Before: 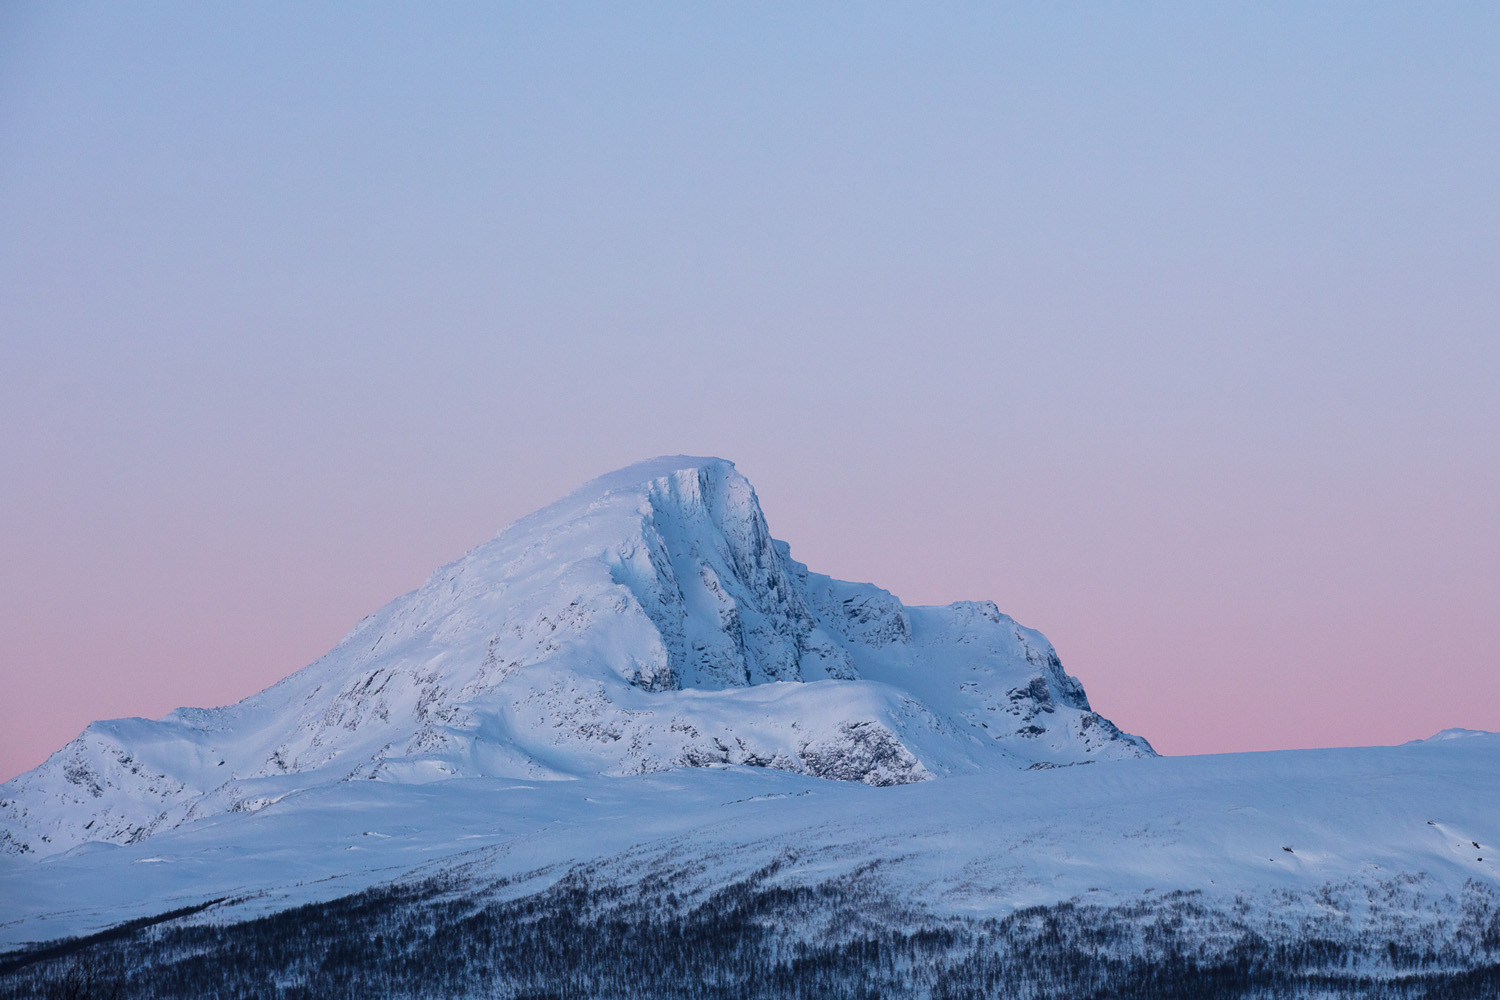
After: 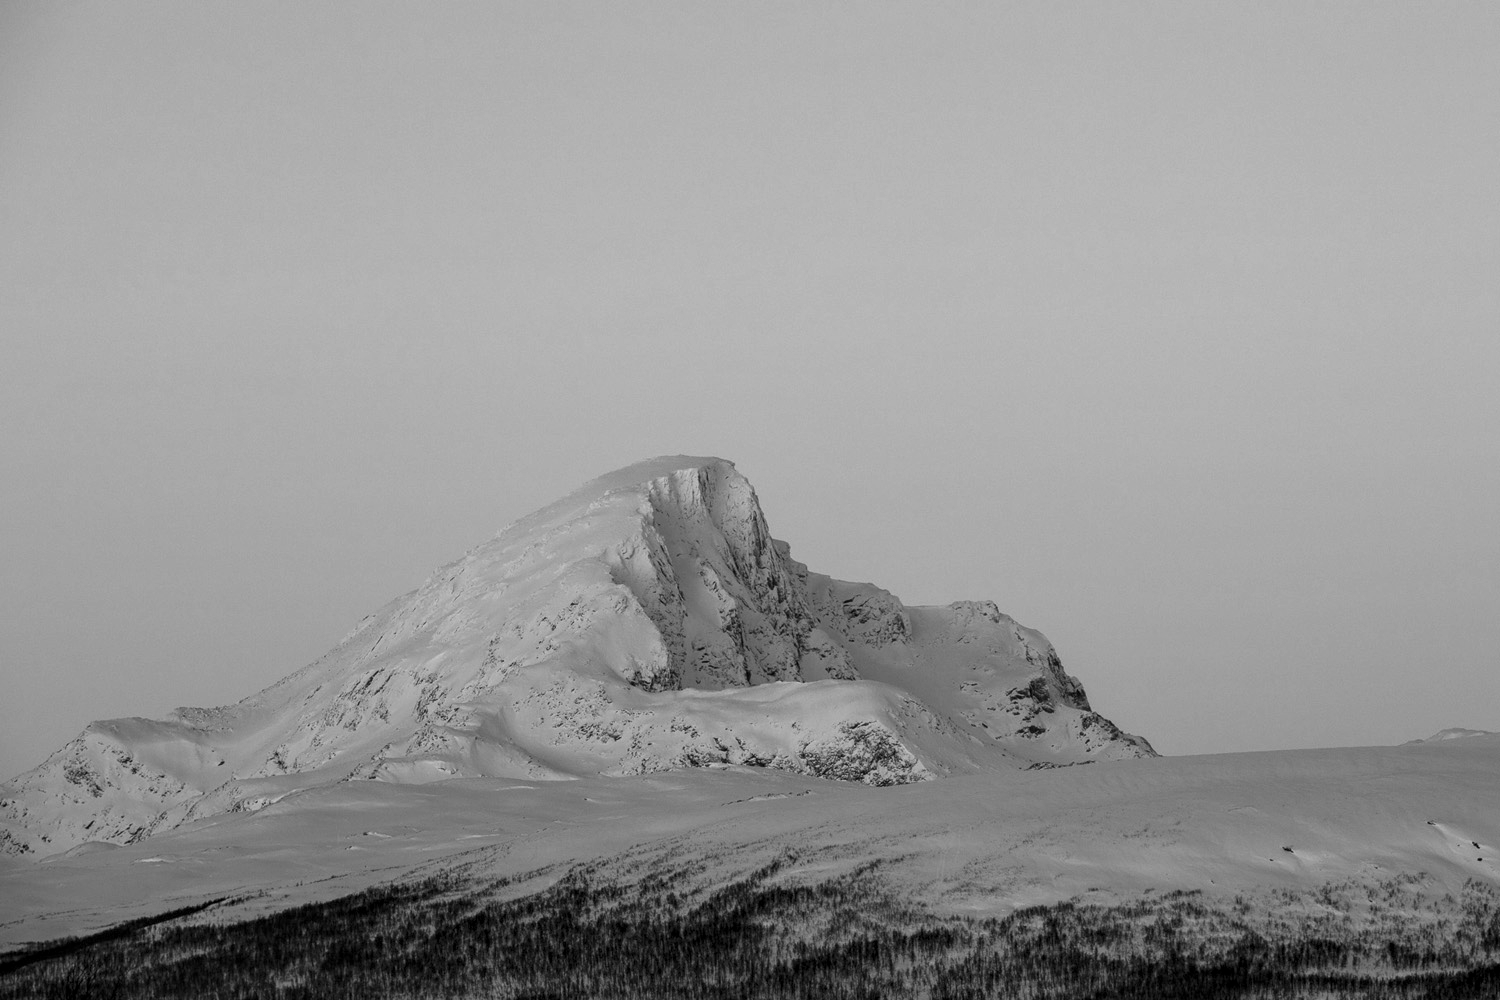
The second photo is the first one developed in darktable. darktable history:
local contrast: detail 130%
graduated density: rotation -180°, offset 24.95
monochrome: on, module defaults
